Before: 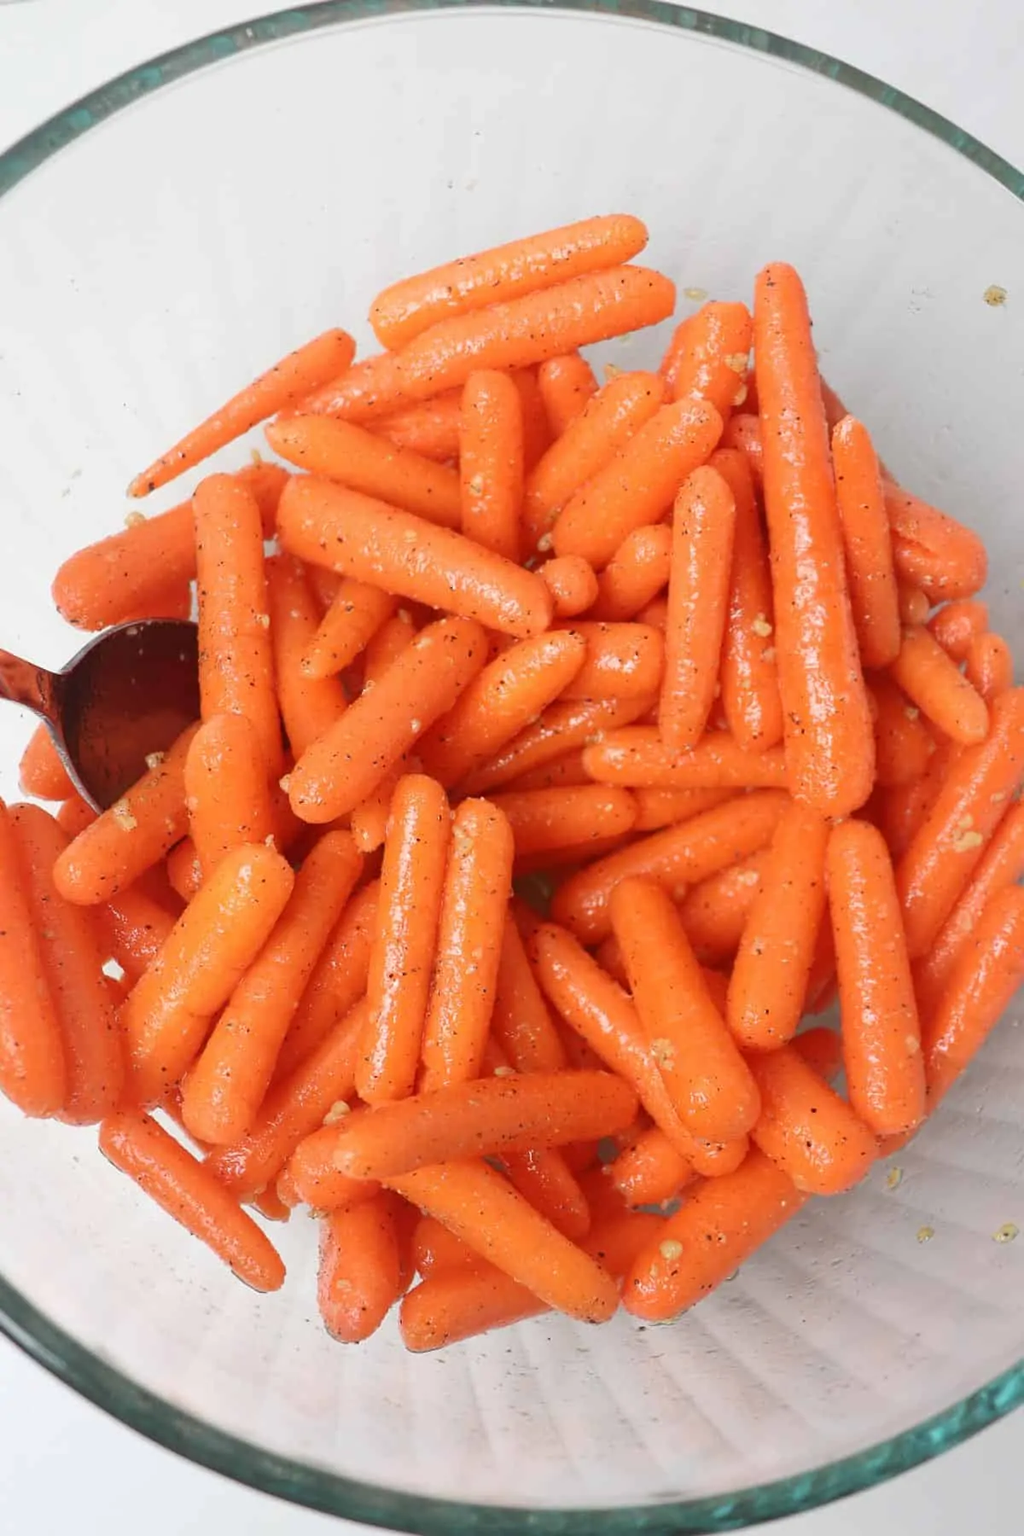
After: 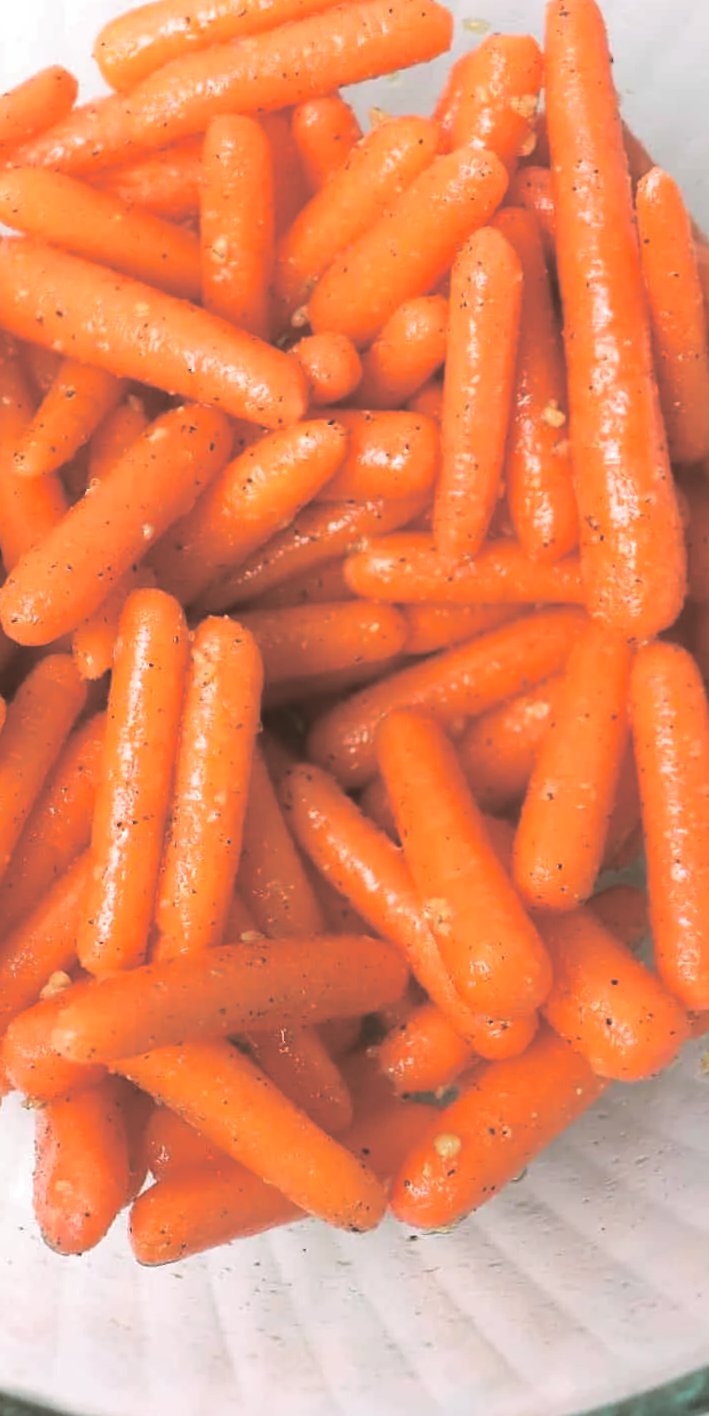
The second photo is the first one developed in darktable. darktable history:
tone equalizer: -8 EV -0.001 EV, -7 EV 0.001 EV, -6 EV -0.002 EV, -5 EV -0.003 EV, -4 EV -0.062 EV, -3 EV -0.222 EV, -2 EV -0.267 EV, -1 EV 0.105 EV, +0 EV 0.303 EV
split-toning: shadows › hue 46.8°, shadows › saturation 0.17, highlights › hue 316.8°, highlights › saturation 0.27, balance -51.82
crop and rotate: left 28.256%, top 17.734%, right 12.656%, bottom 3.573%
